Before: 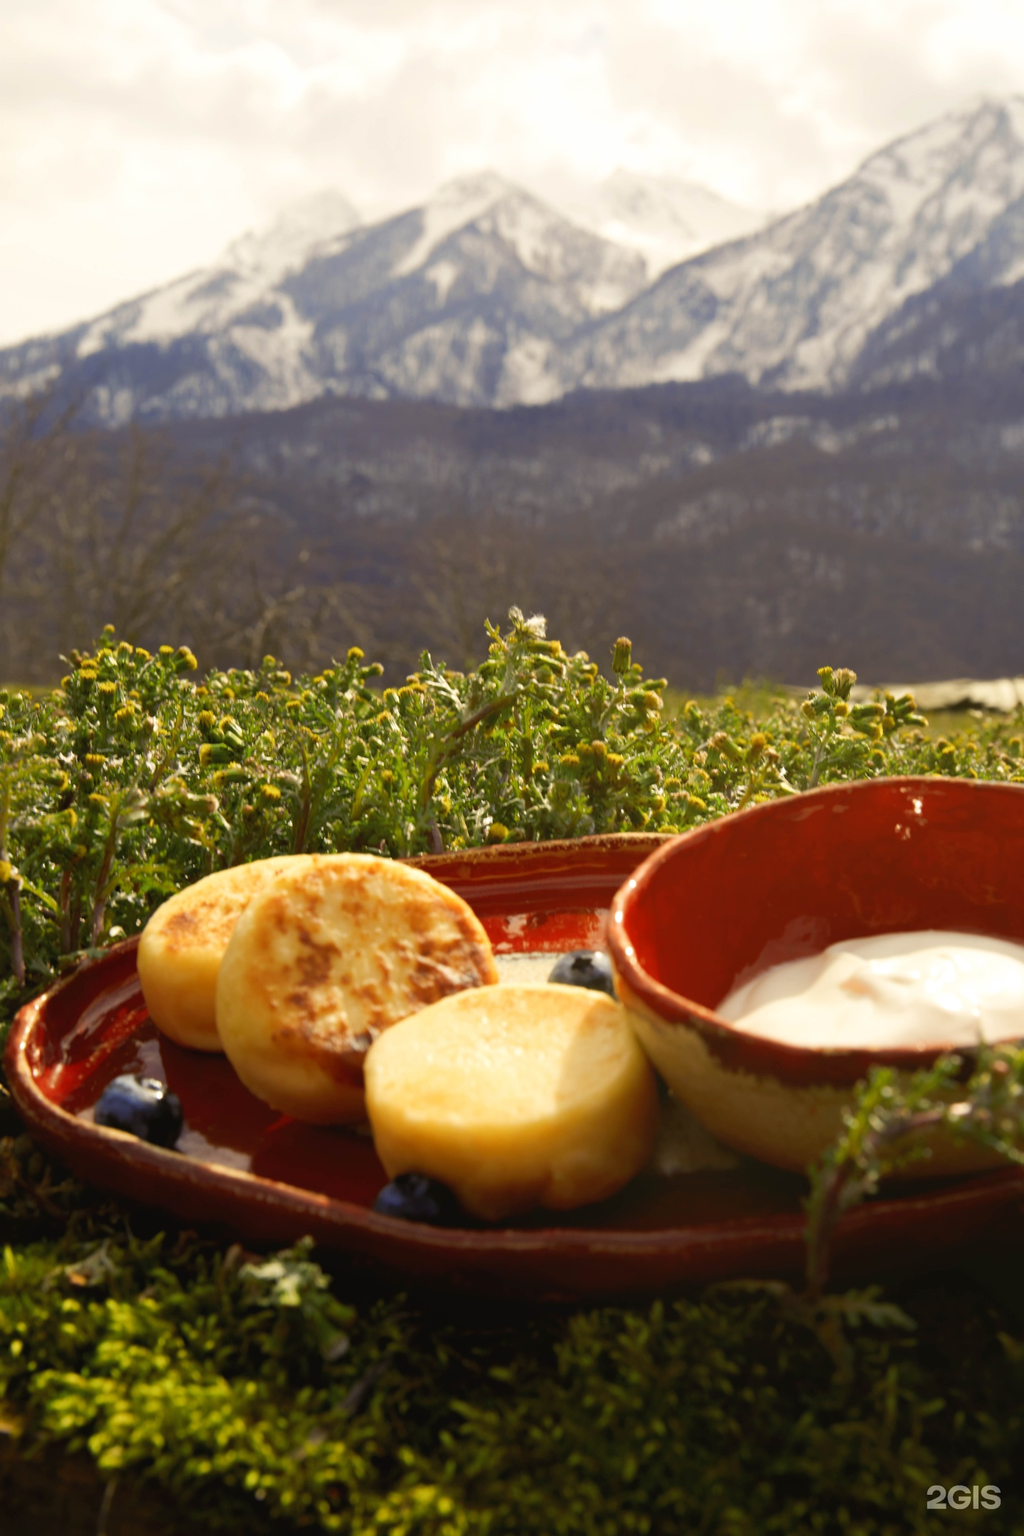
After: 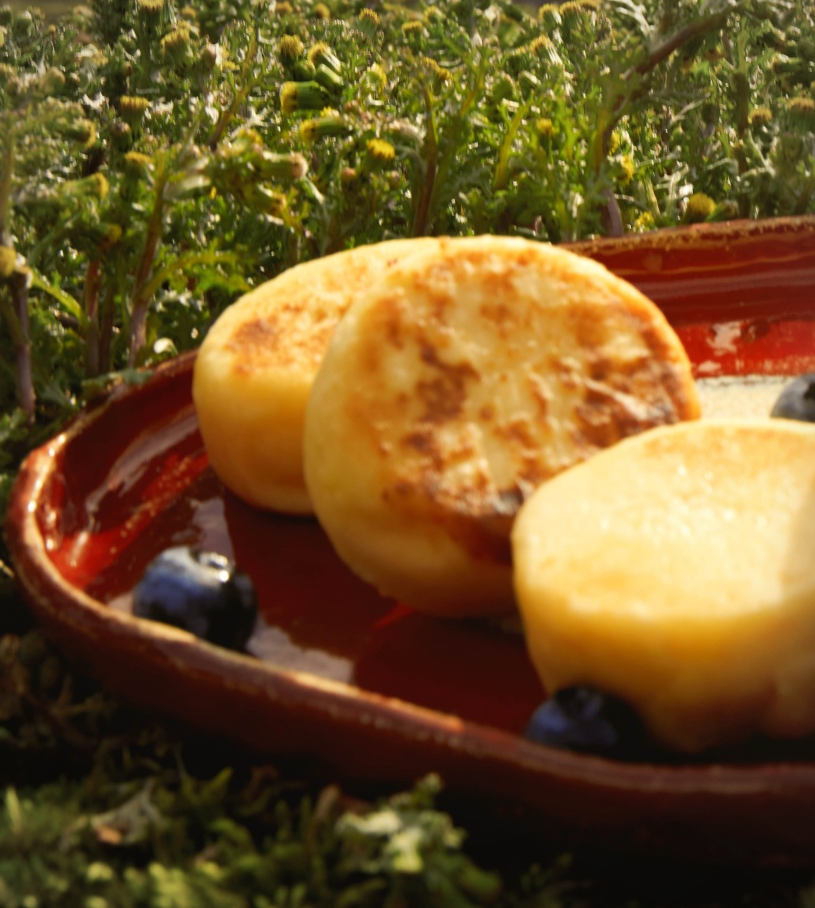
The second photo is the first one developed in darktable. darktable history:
vignetting: fall-off radius 81.7%
crop: top 44.641%, right 43.357%, bottom 13.279%
